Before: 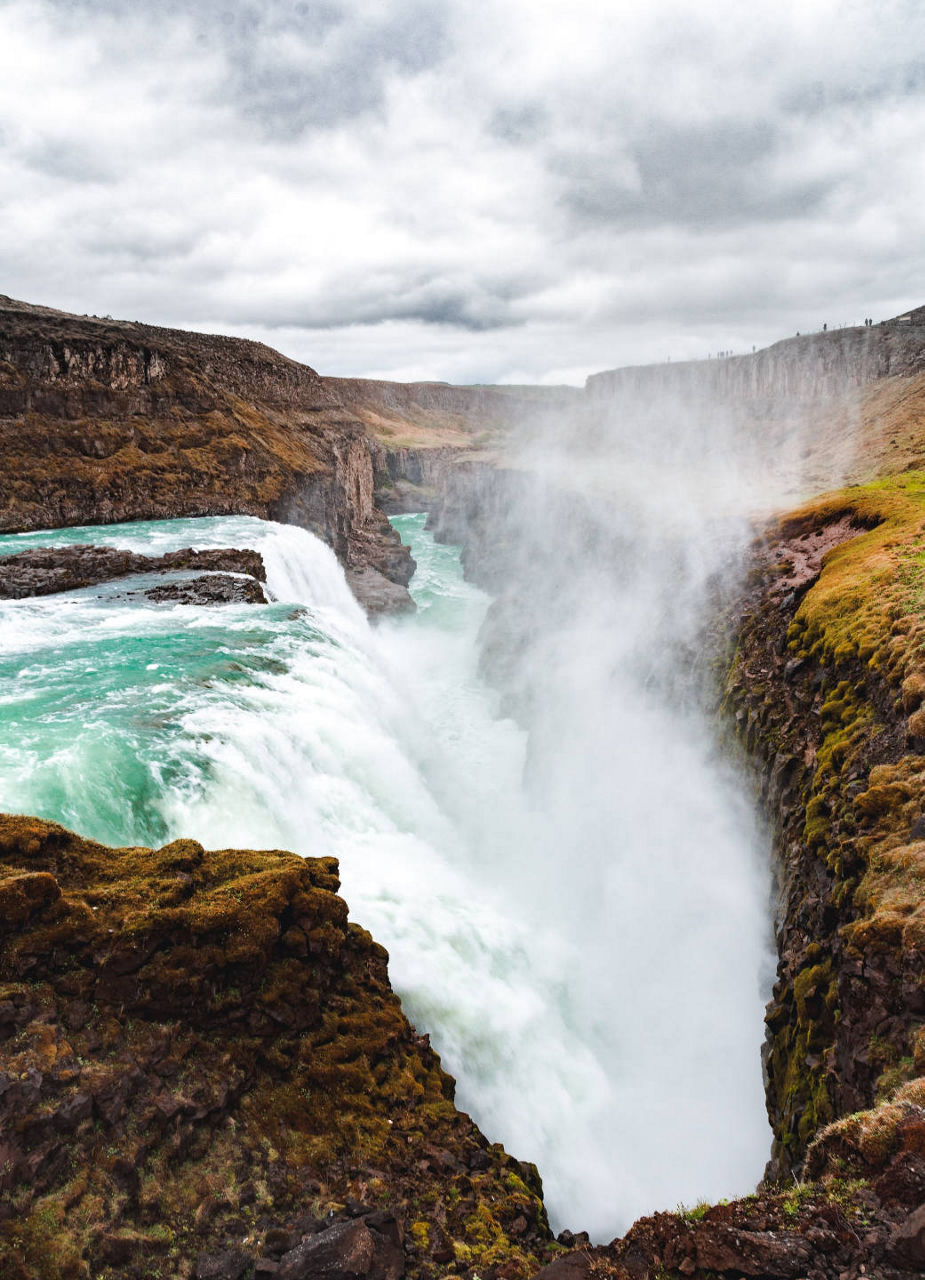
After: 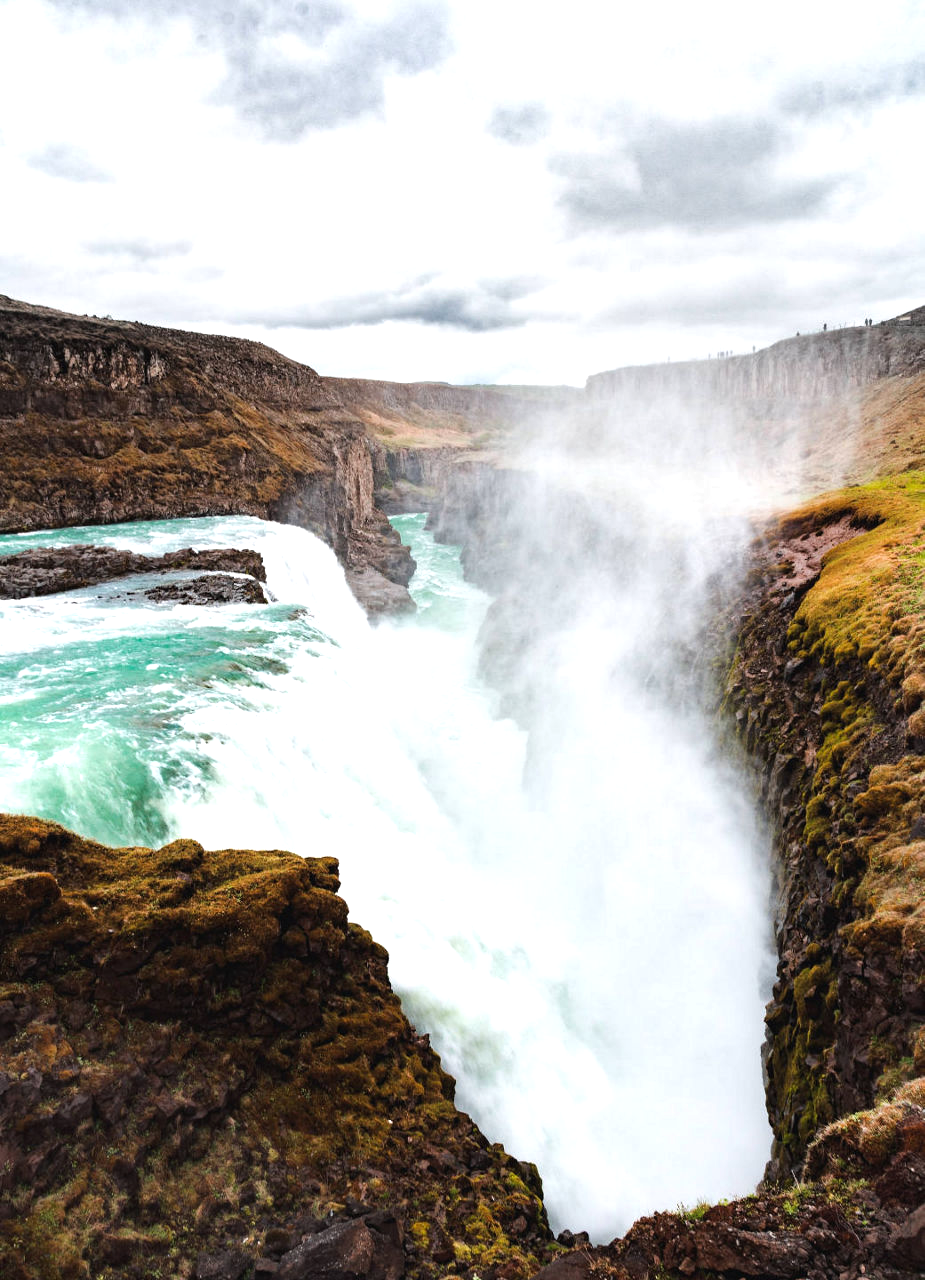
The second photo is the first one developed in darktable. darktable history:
tone equalizer: -8 EV -0.418 EV, -7 EV -0.394 EV, -6 EV -0.297 EV, -5 EV -0.199 EV, -3 EV 0.239 EV, -2 EV 0.316 EV, -1 EV 0.384 EV, +0 EV 0.439 EV, mask exposure compensation -0.501 EV
